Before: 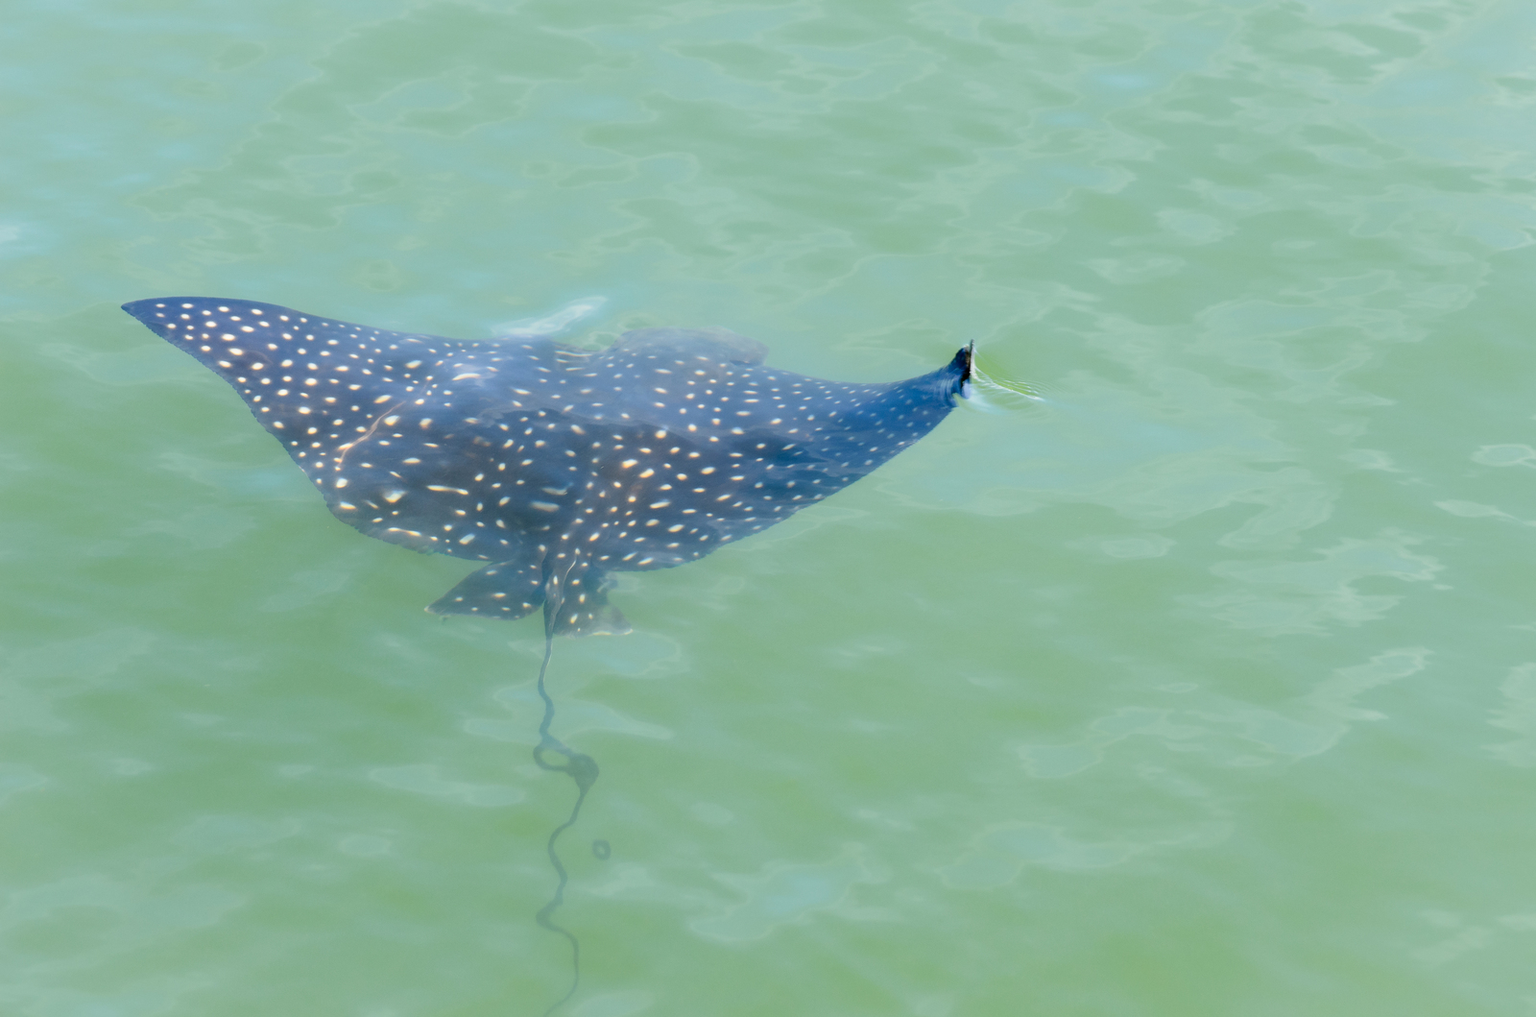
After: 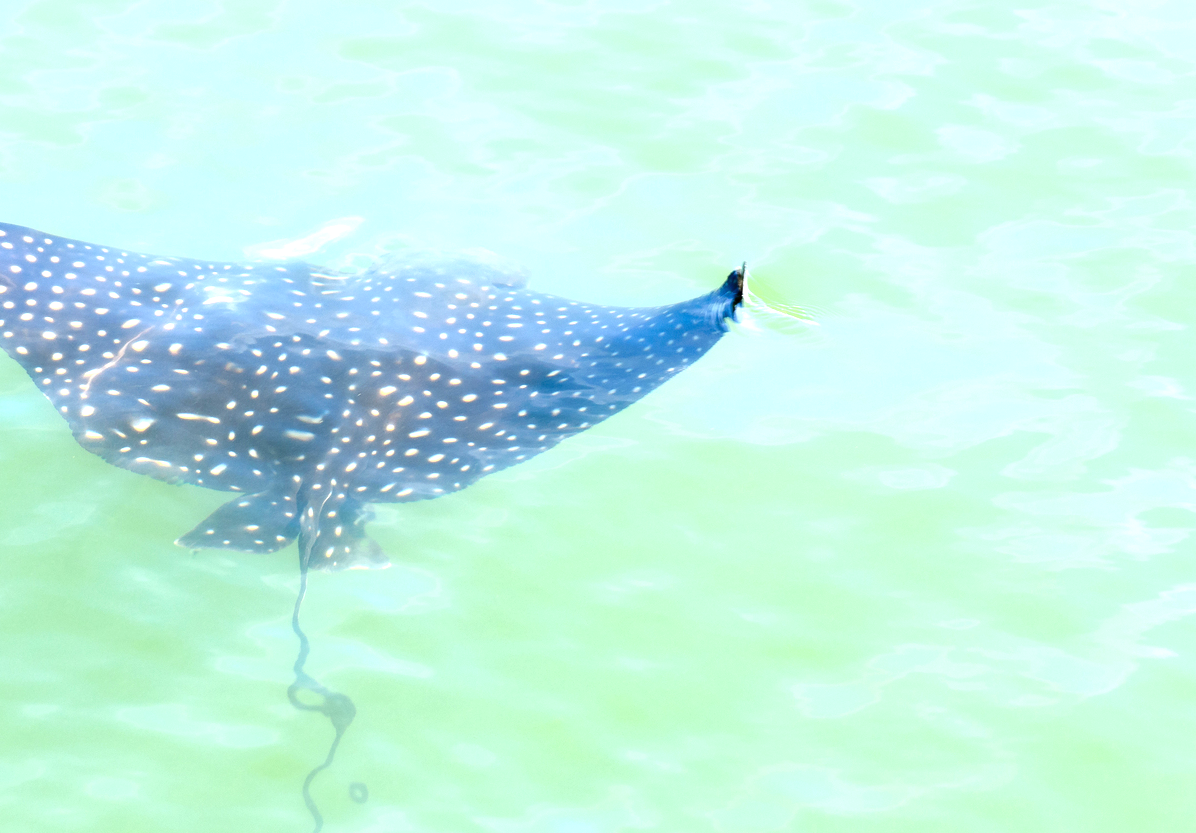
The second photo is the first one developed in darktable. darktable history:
exposure: black level correction 0, exposure 1.2 EV, compensate highlight preservation false
crop: left 16.81%, top 8.759%, right 8.416%, bottom 12.541%
